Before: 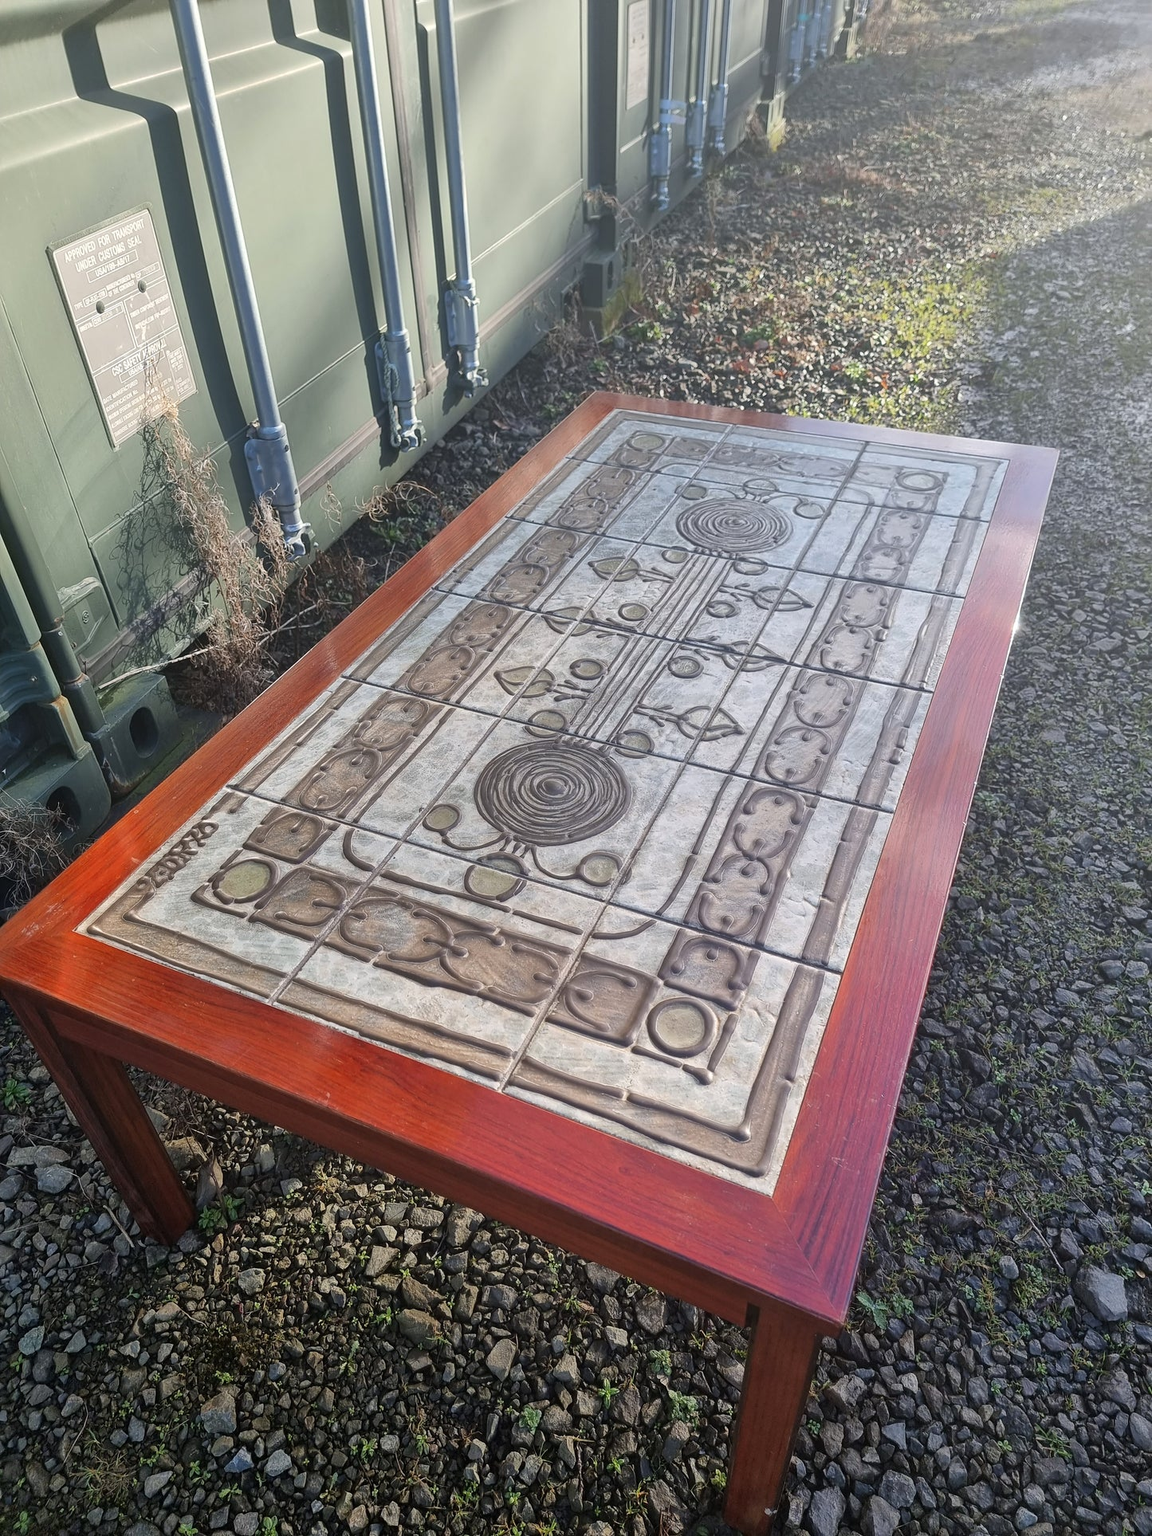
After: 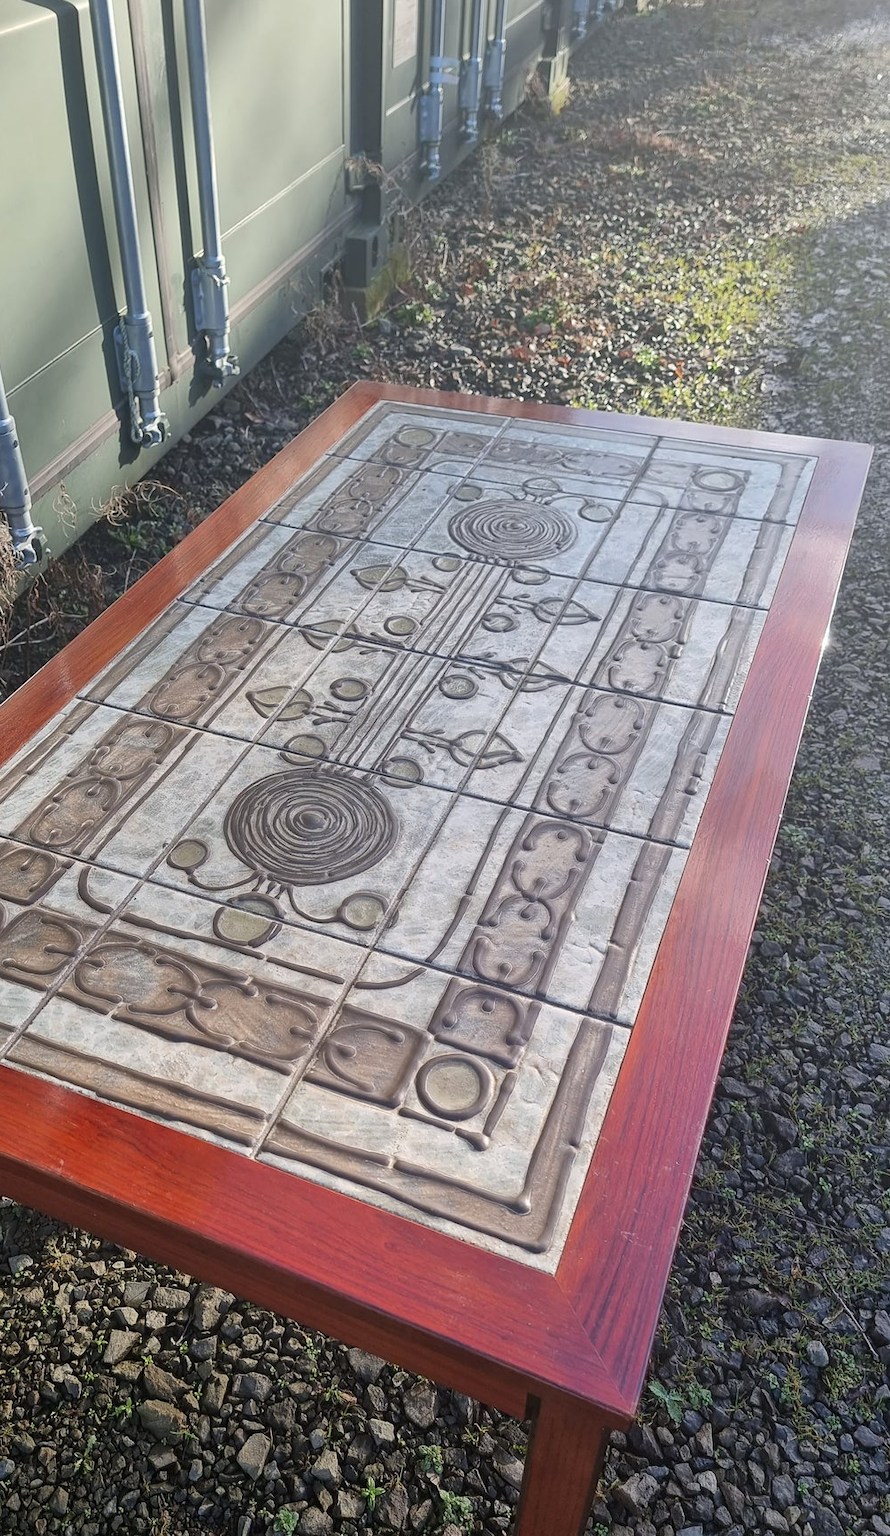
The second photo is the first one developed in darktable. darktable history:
crop and rotate: left 23.72%, top 3.171%, right 6.618%, bottom 6.742%
color calibration: illuminant same as pipeline (D50), adaptation none (bypass), x 0.334, y 0.335, temperature 5017.08 K
